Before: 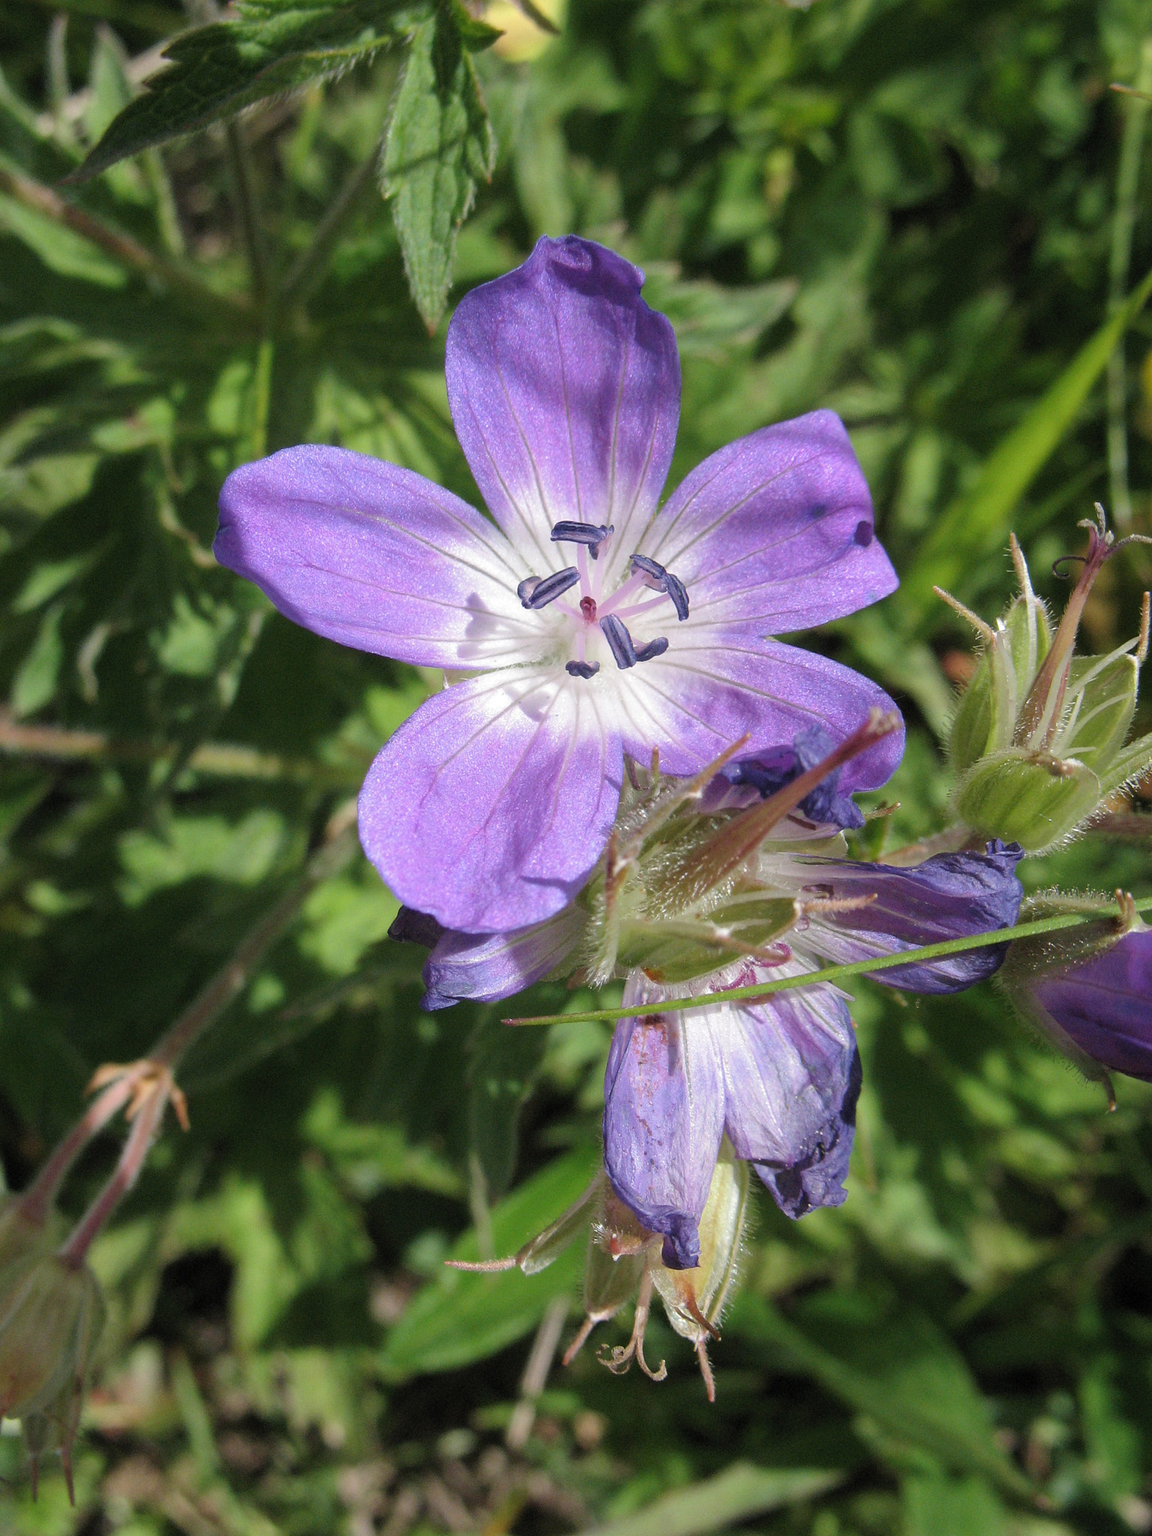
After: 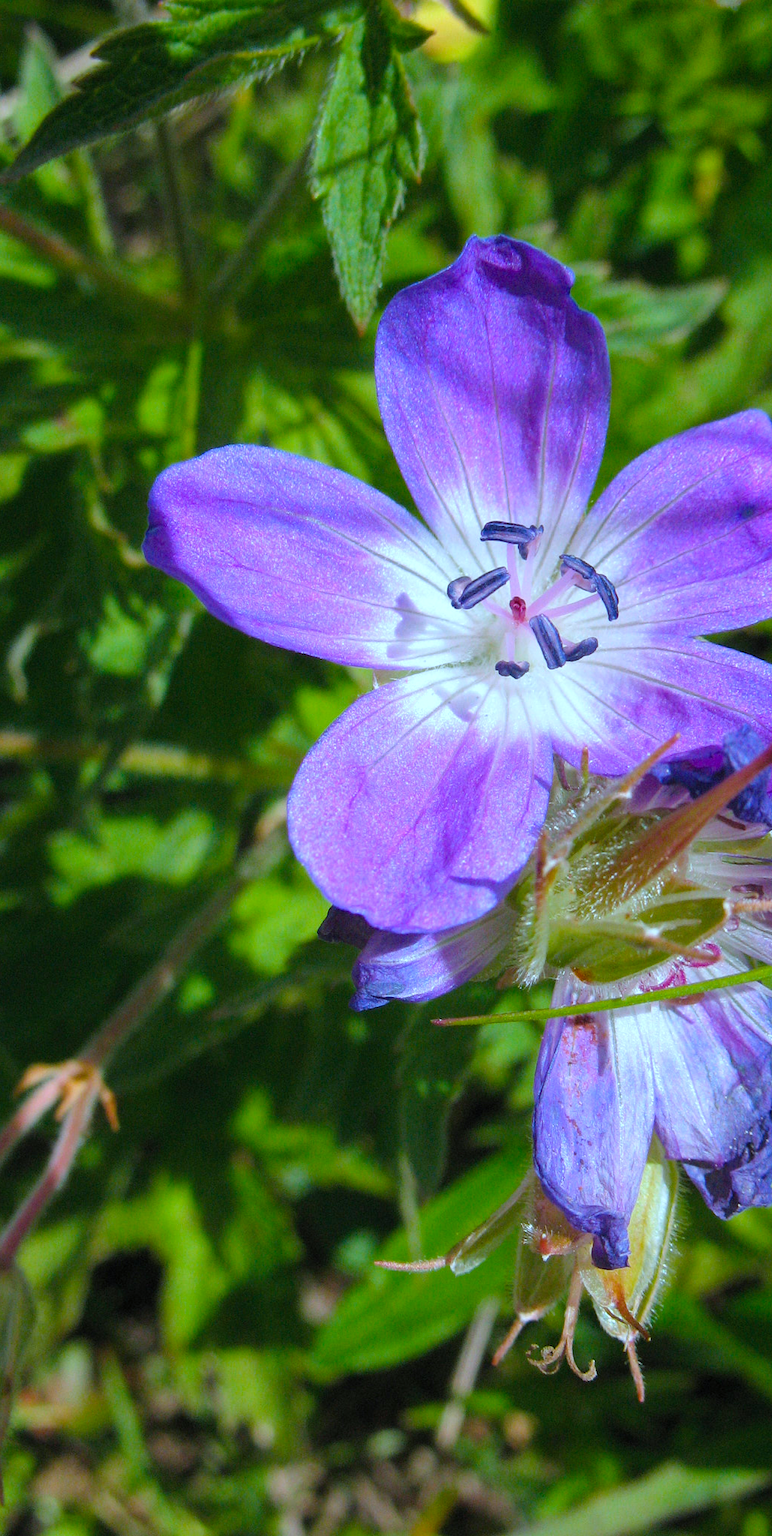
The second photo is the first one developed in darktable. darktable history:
crop and rotate: left 6.153%, right 26.764%
color correction: highlights a* -9.75, highlights b* -21.29
color balance rgb: linear chroma grading › shadows 9.561%, linear chroma grading › highlights 10.912%, linear chroma grading › global chroma 14.953%, linear chroma grading › mid-tones 14.906%, perceptual saturation grading › global saturation 30.197%
